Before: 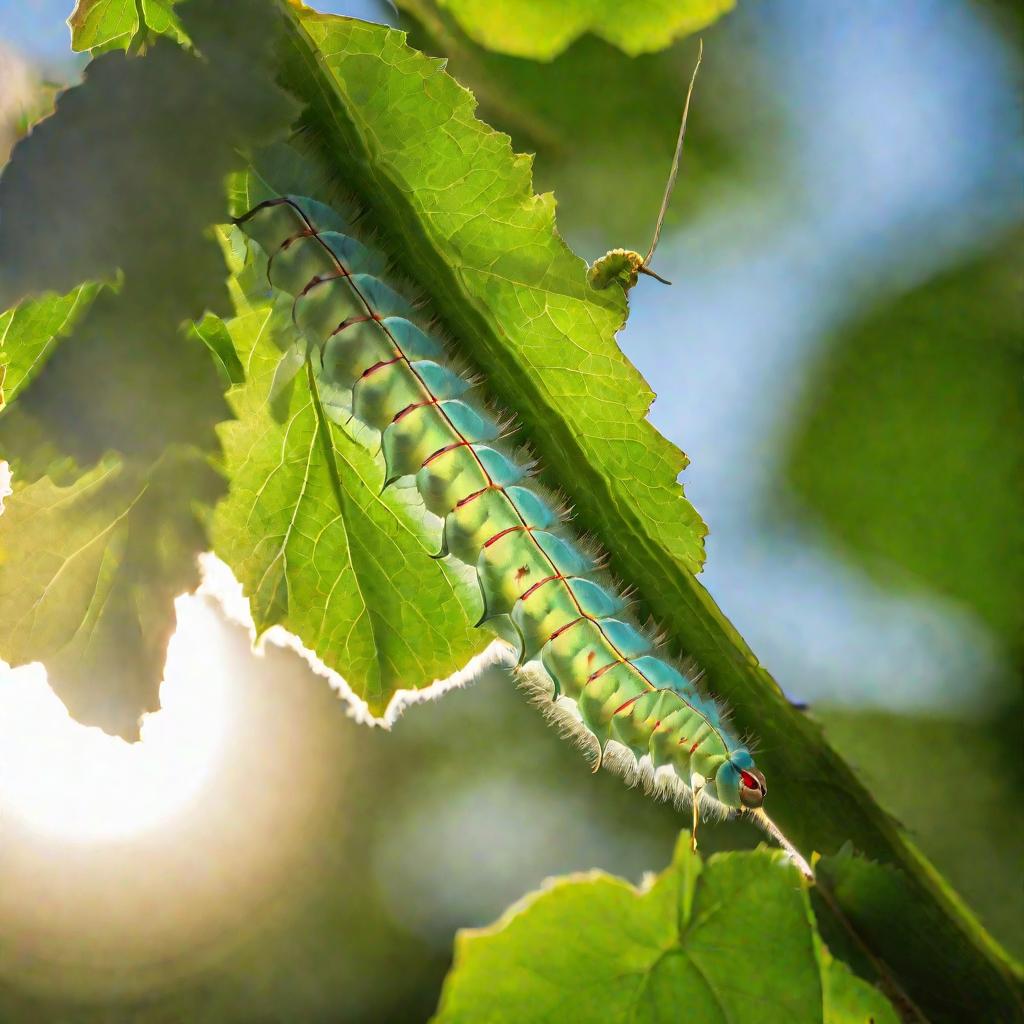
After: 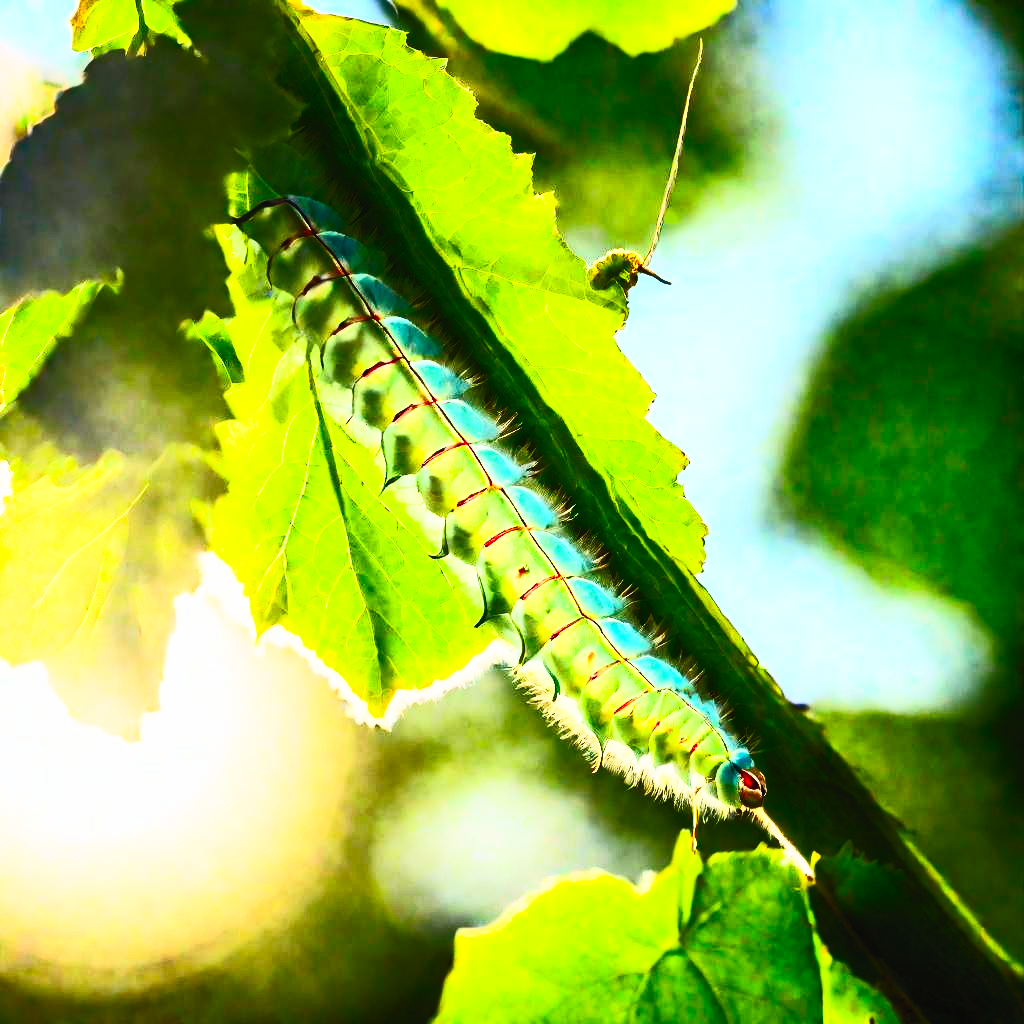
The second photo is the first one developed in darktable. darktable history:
sigmoid: contrast 1.8, skew -0.2, preserve hue 0%, red attenuation 0.1, red rotation 0.035, green attenuation 0.1, green rotation -0.017, blue attenuation 0.15, blue rotation -0.052, base primaries Rec2020
contrast brightness saturation: contrast 0.83, brightness 0.59, saturation 0.59
